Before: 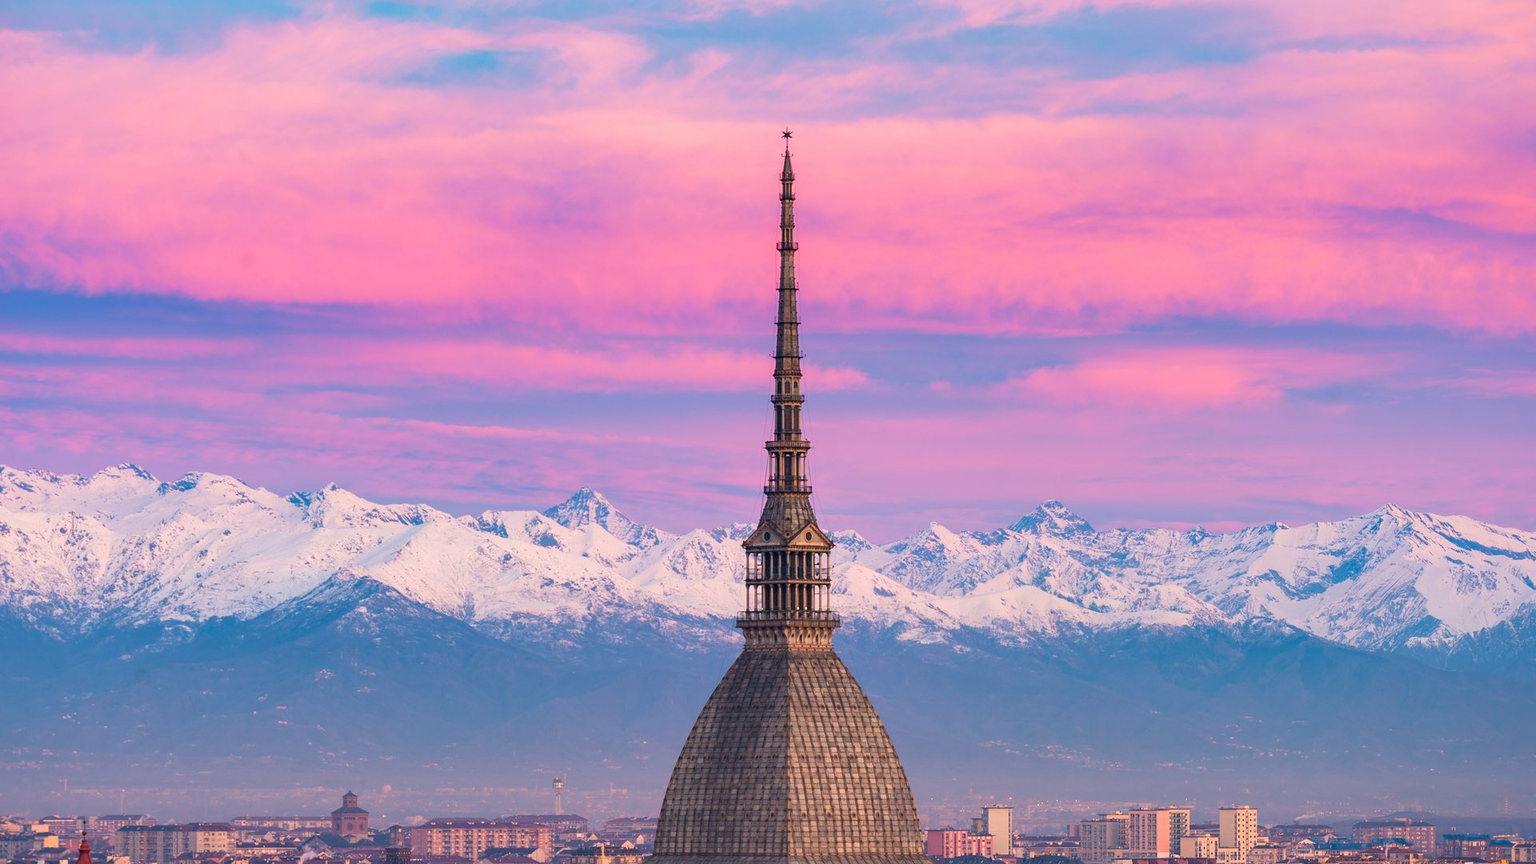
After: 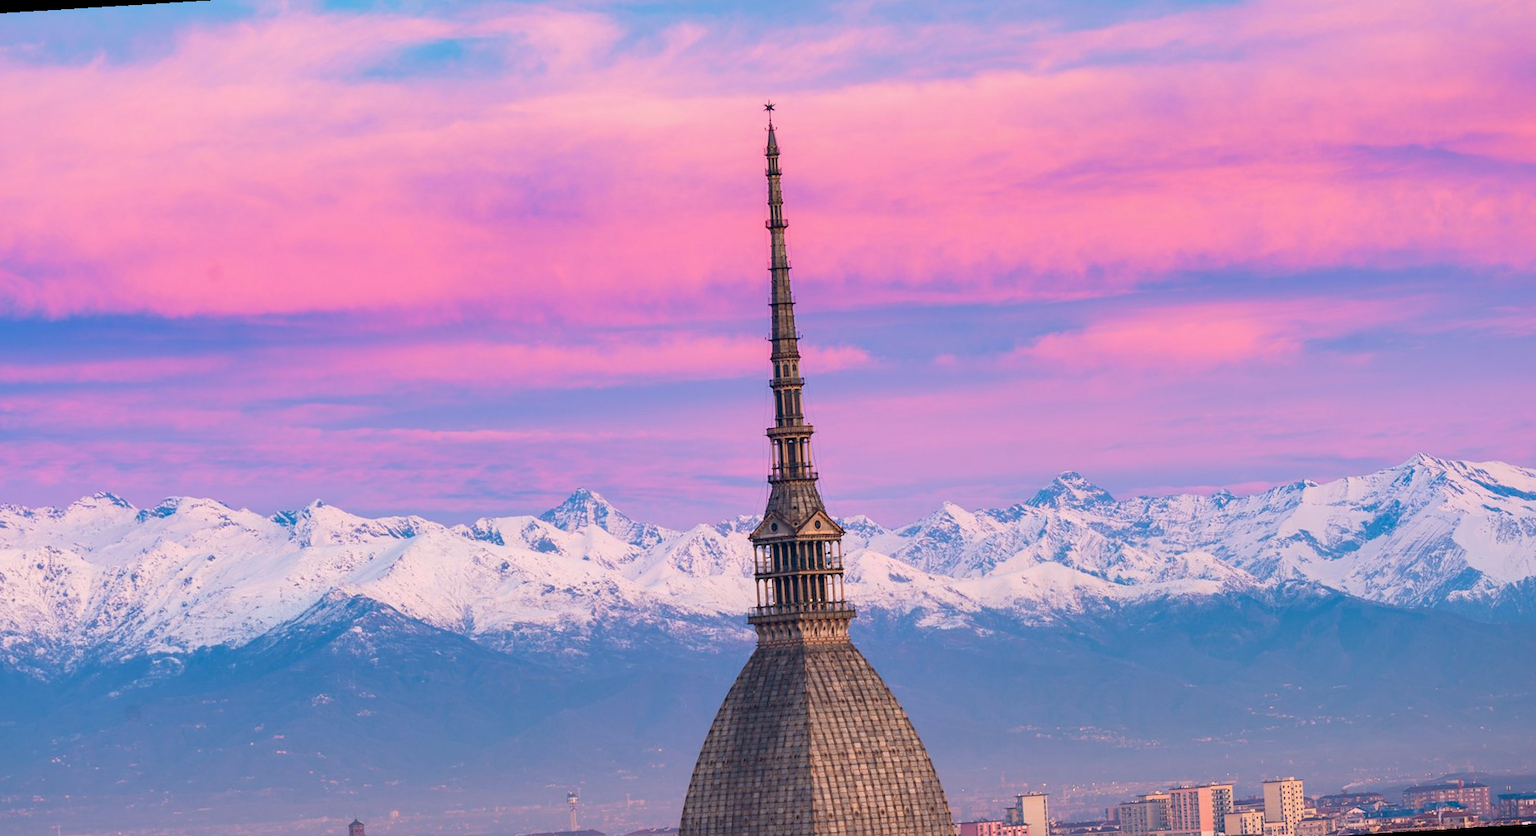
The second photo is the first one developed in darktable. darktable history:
rotate and perspective: rotation -3.52°, crop left 0.036, crop right 0.964, crop top 0.081, crop bottom 0.919
white balance: red 0.983, blue 1.036
